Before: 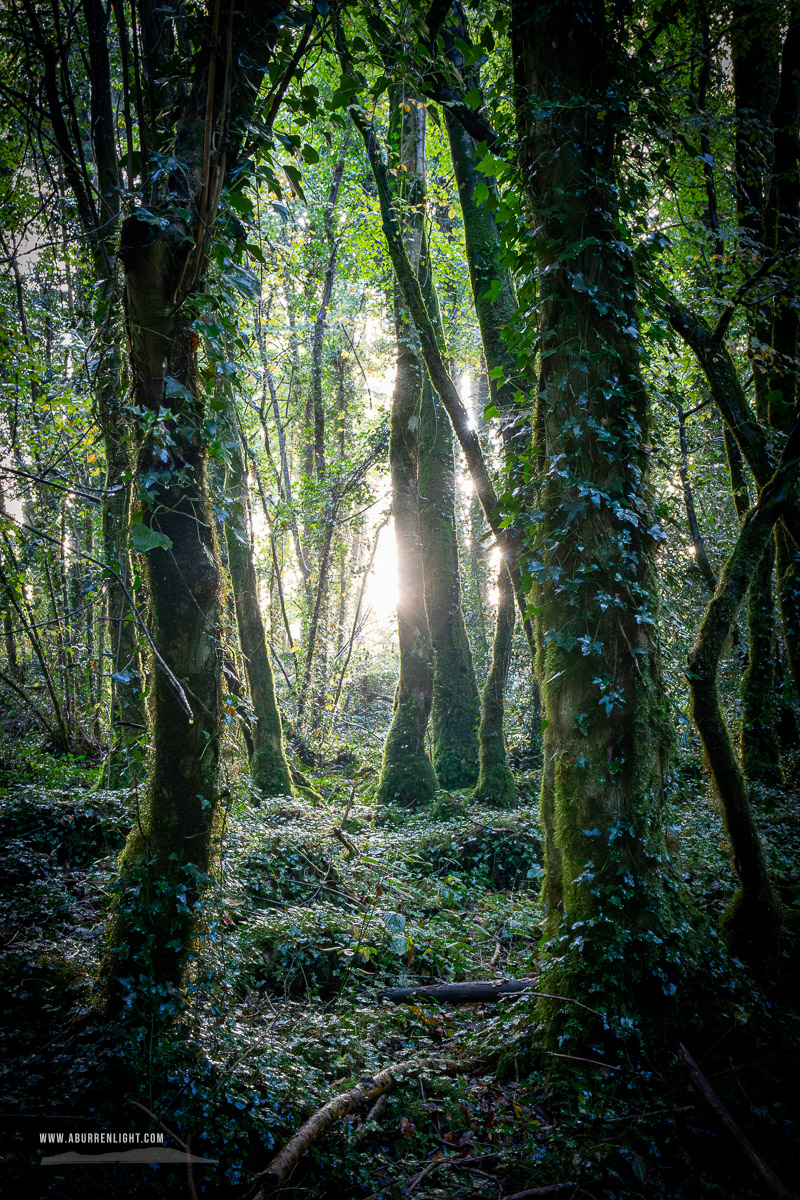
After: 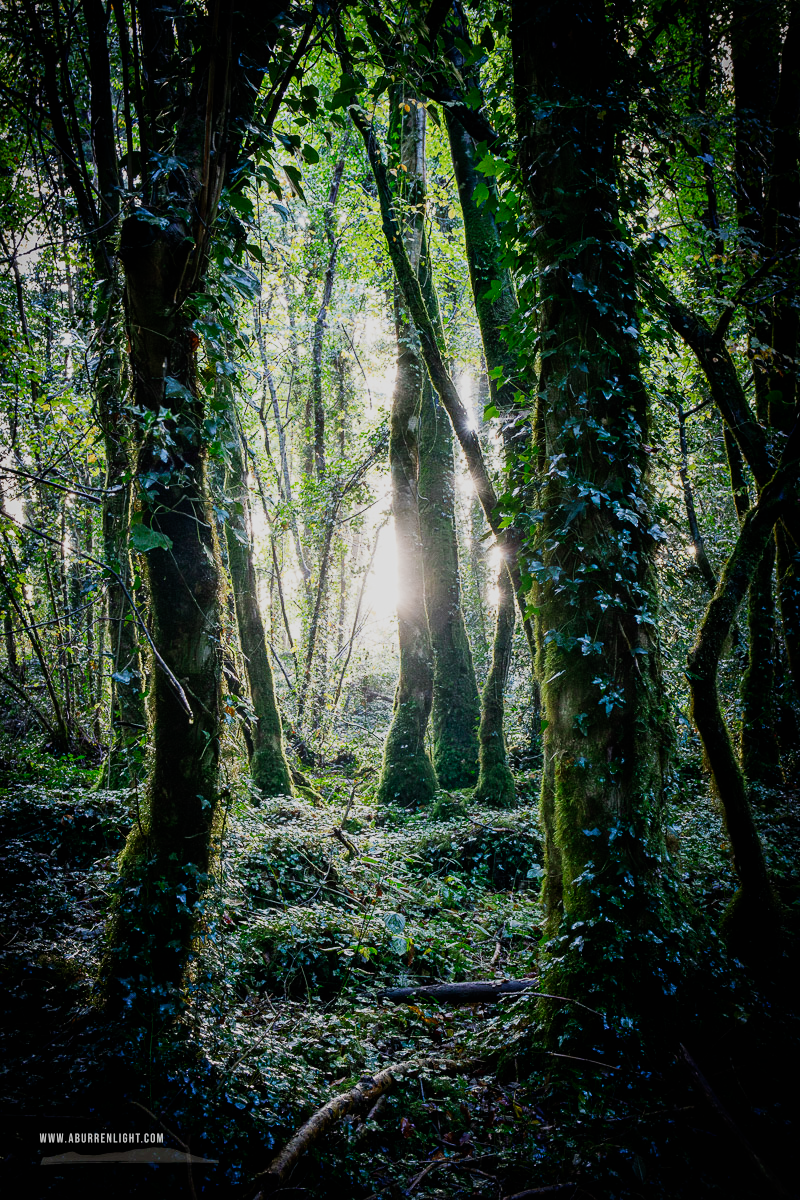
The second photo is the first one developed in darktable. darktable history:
exposure: exposure 0.161 EV, compensate highlight preservation false
sigmoid: skew -0.2, preserve hue 0%, red attenuation 0.1, red rotation 0.035, green attenuation 0.1, green rotation -0.017, blue attenuation 0.15, blue rotation -0.052, base primaries Rec2020
